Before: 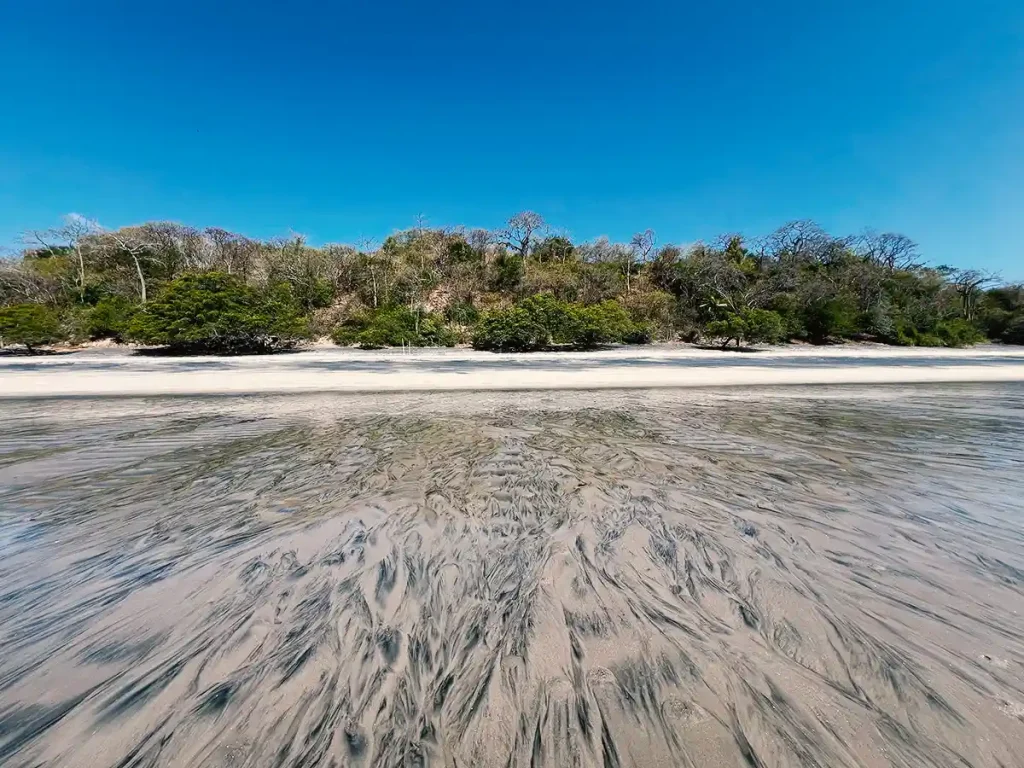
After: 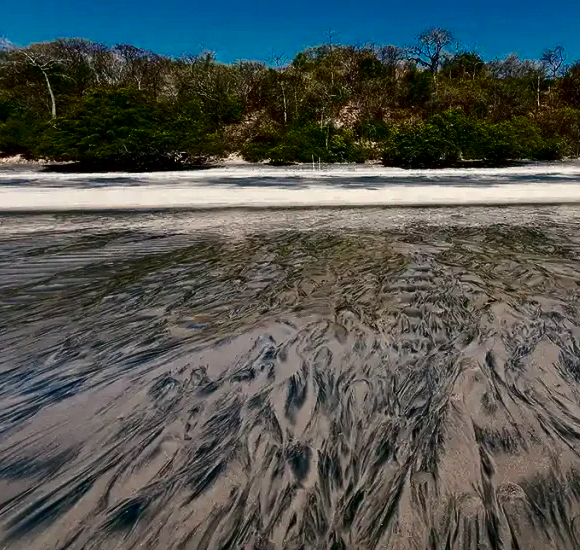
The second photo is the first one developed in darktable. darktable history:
contrast brightness saturation: contrast 0.092, brightness -0.592, saturation 0.166
crop: left 8.853%, top 24.065%, right 34.501%, bottom 4.214%
